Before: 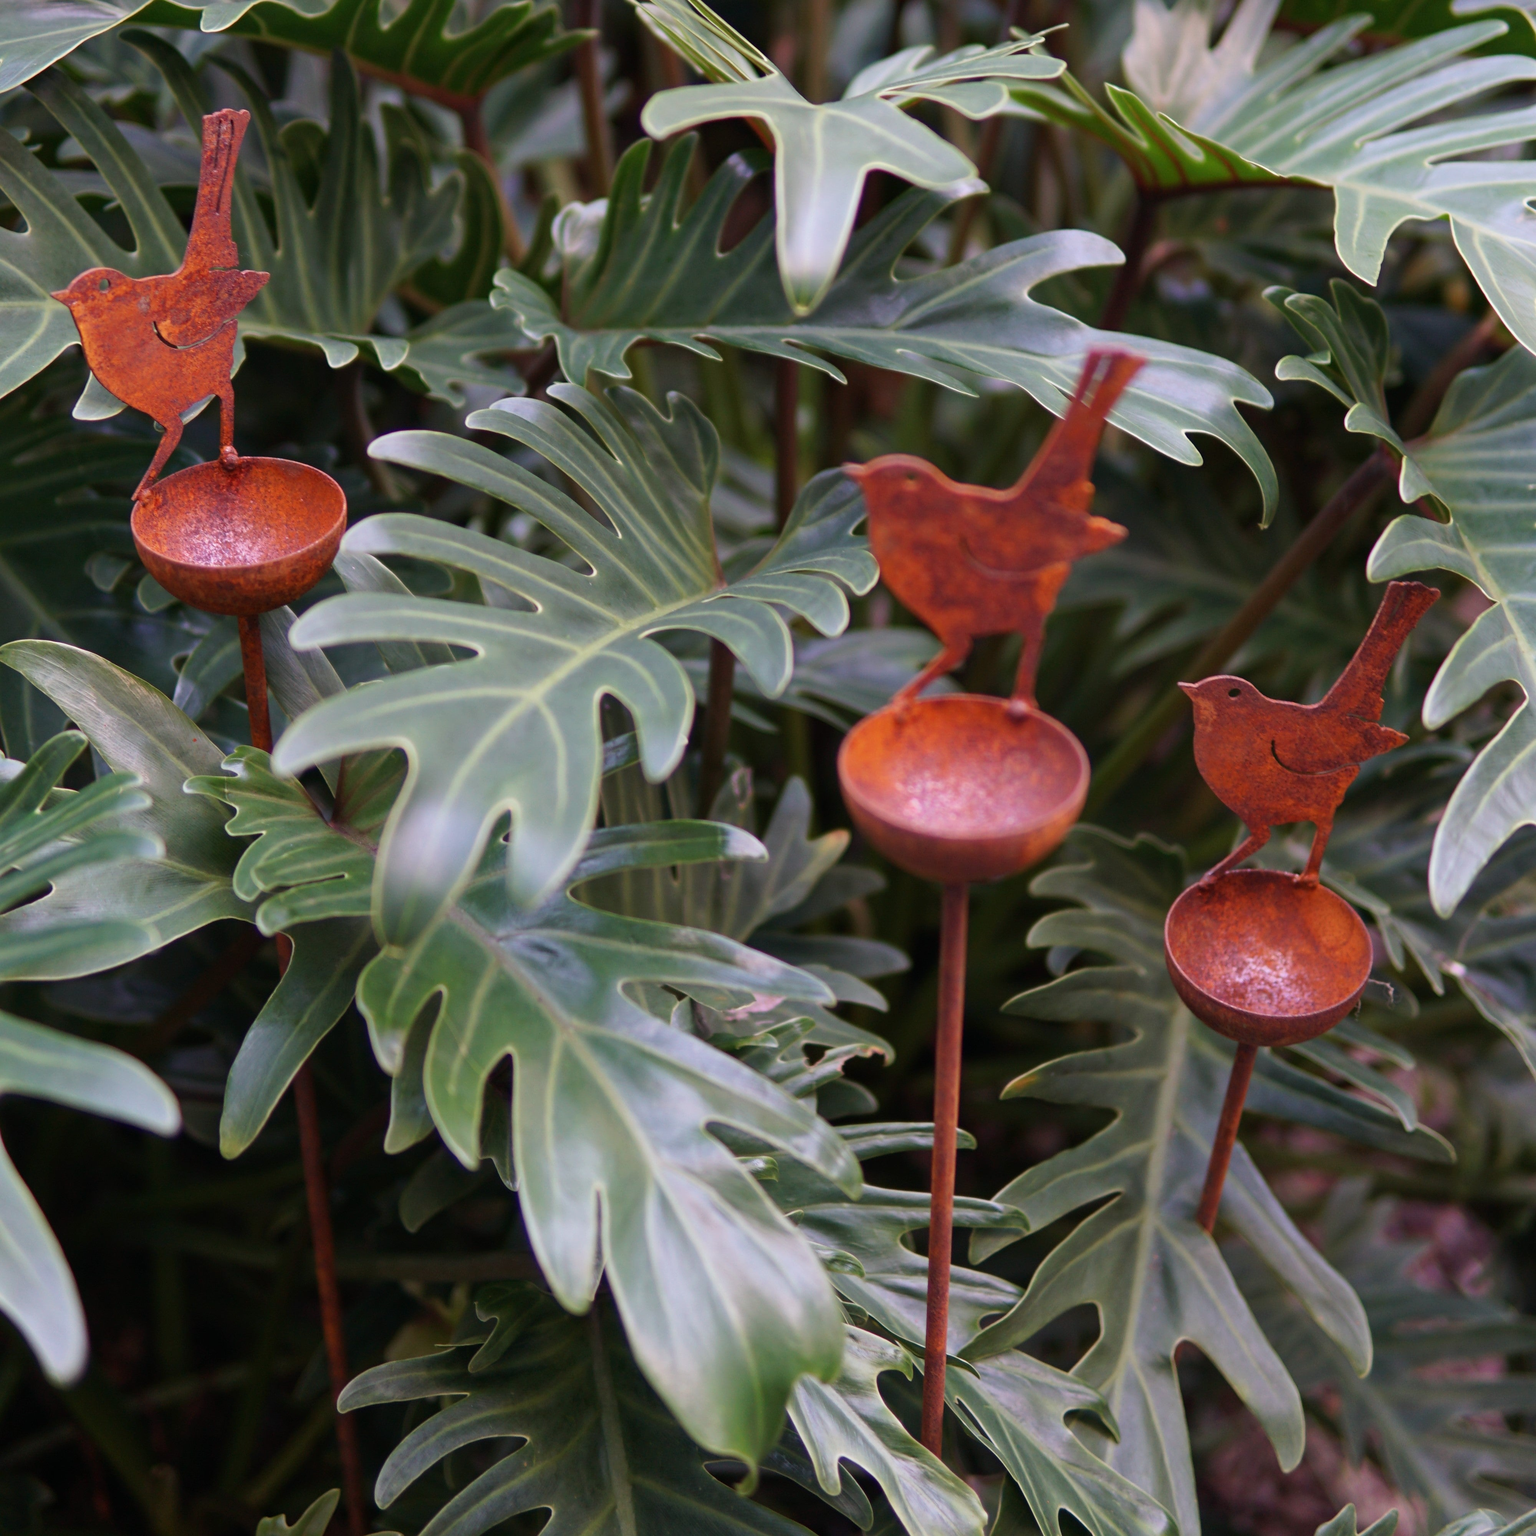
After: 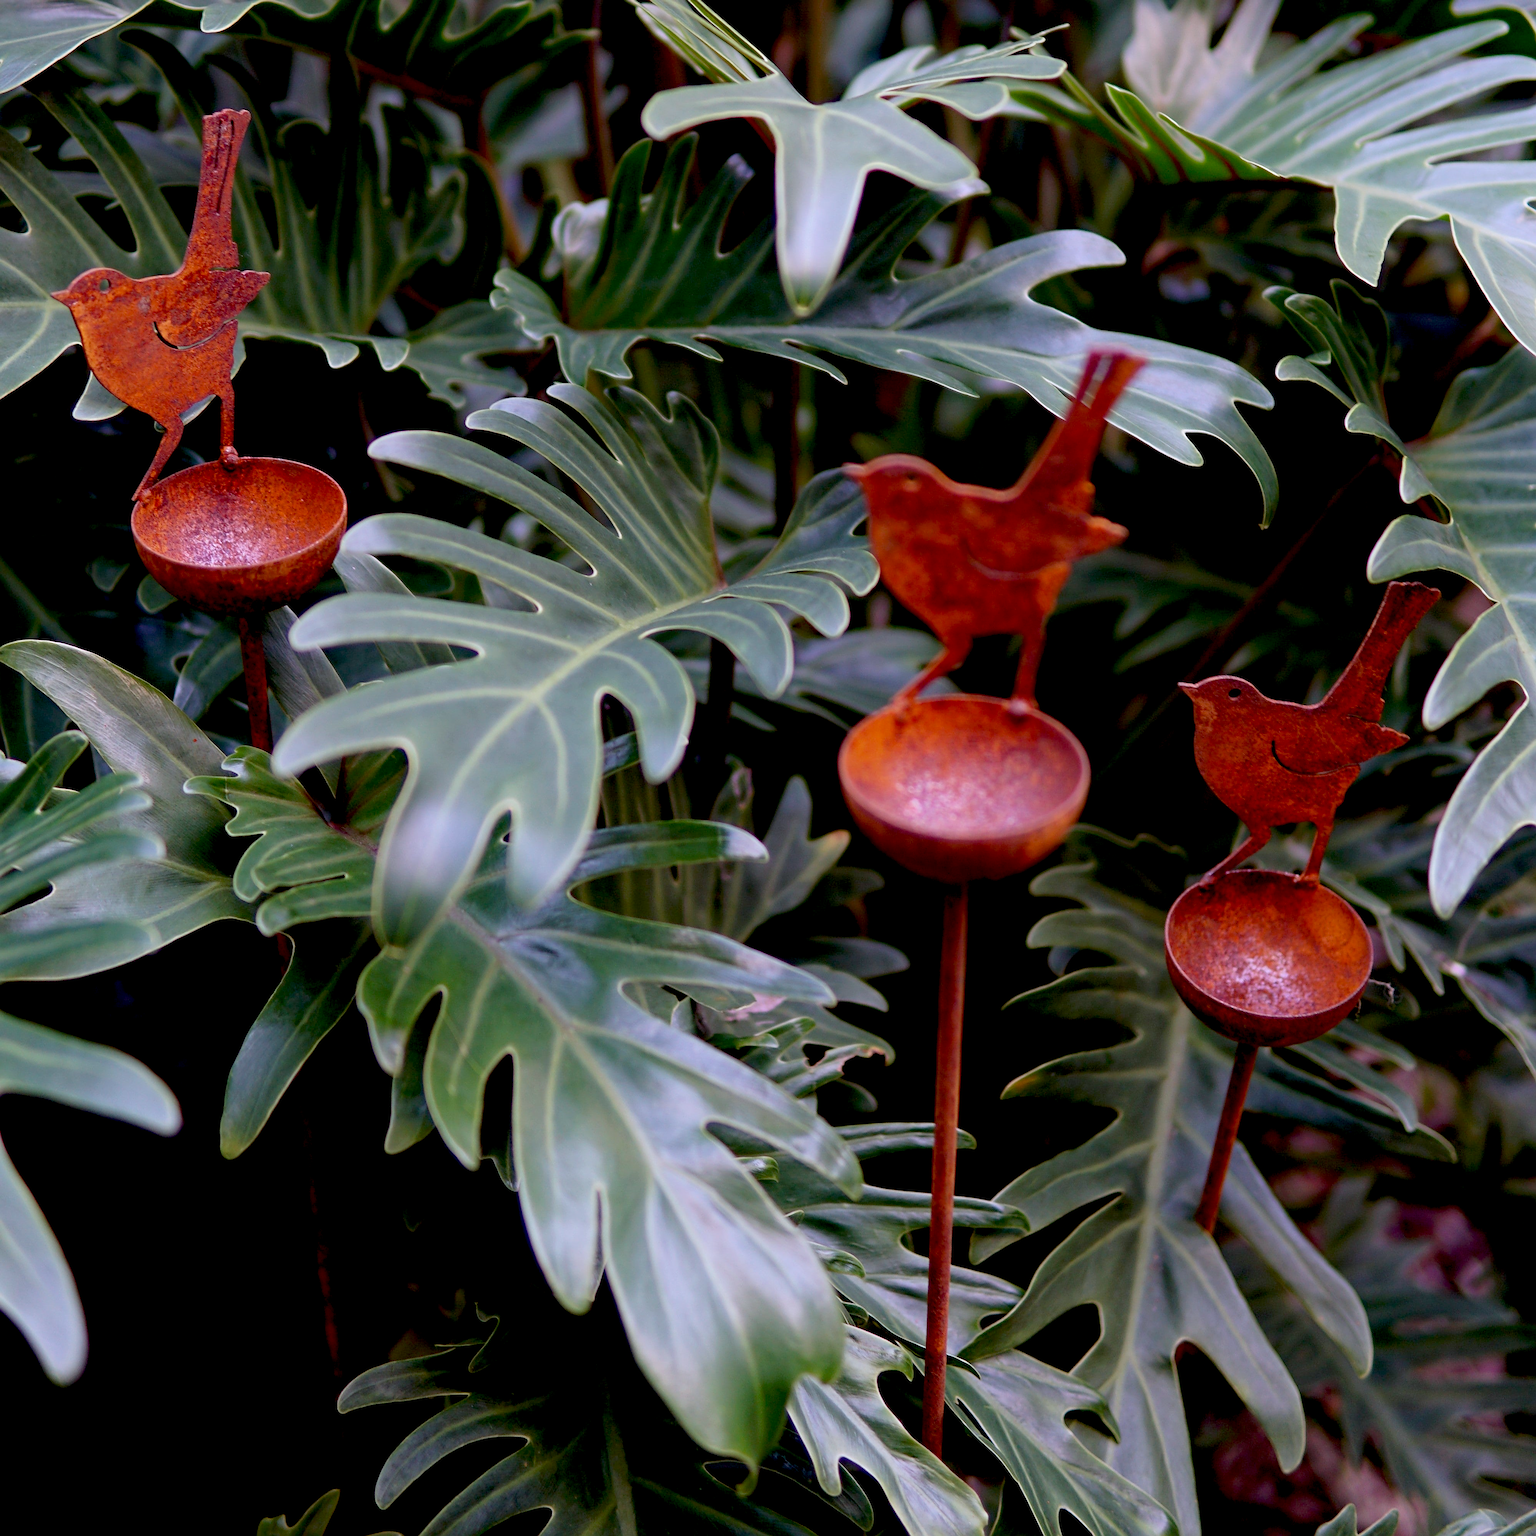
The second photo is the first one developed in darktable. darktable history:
shadows and highlights: radius 93.07, shadows -14.46, white point adjustment 0.23, highlights 31.48, compress 48.23%, highlights color adjustment 52.79%, soften with gaussian
exposure: black level correction 0.029, exposure -0.073 EV, compensate highlight preservation false
color calibration: illuminant as shot in camera, x 0.358, y 0.373, temperature 4628.91 K
sharpen: on, module defaults
